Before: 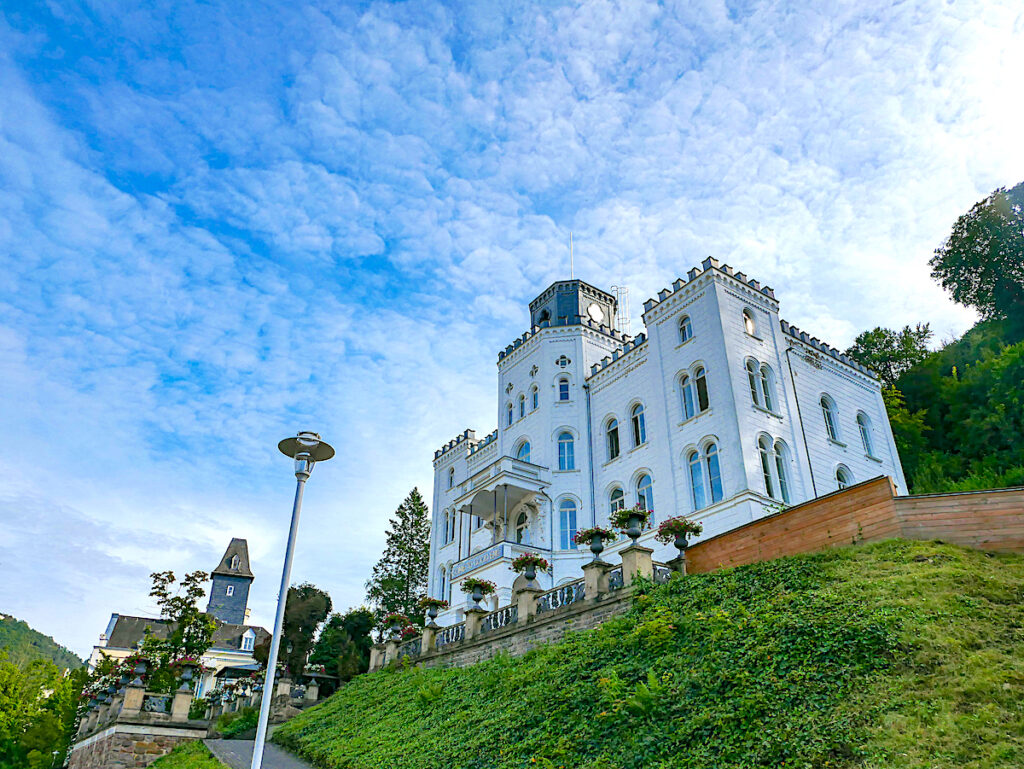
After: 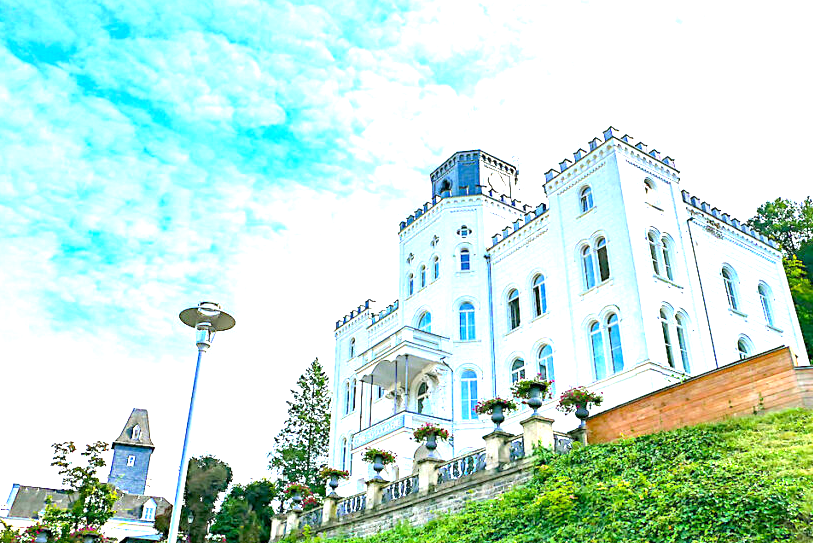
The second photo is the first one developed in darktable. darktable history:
white balance: red 0.983, blue 1.036
exposure: black level correction 0.001, exposure 1.646 EV, compensate exposure bias true, compensate highlight preservation false
crop: left 9.712%, top 16.928%, right 10.845%, bottom 12.332%
